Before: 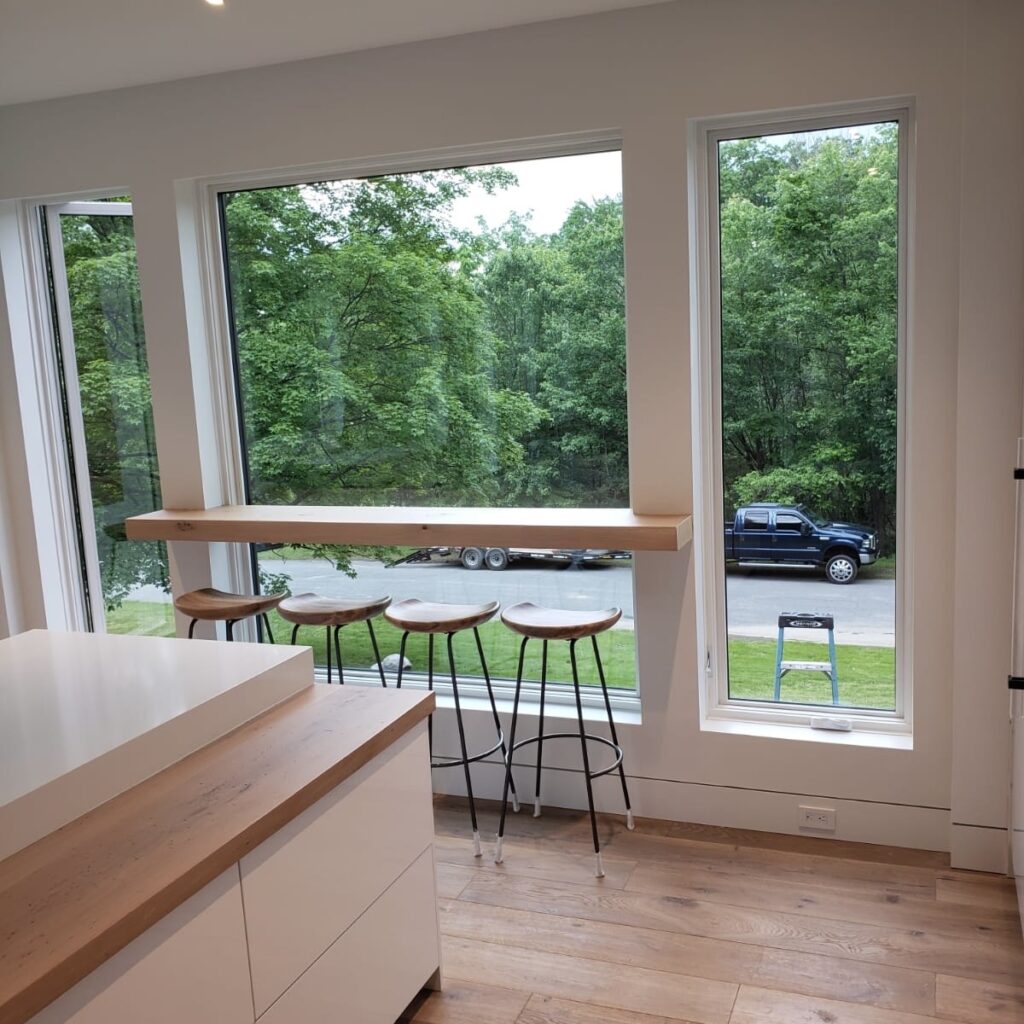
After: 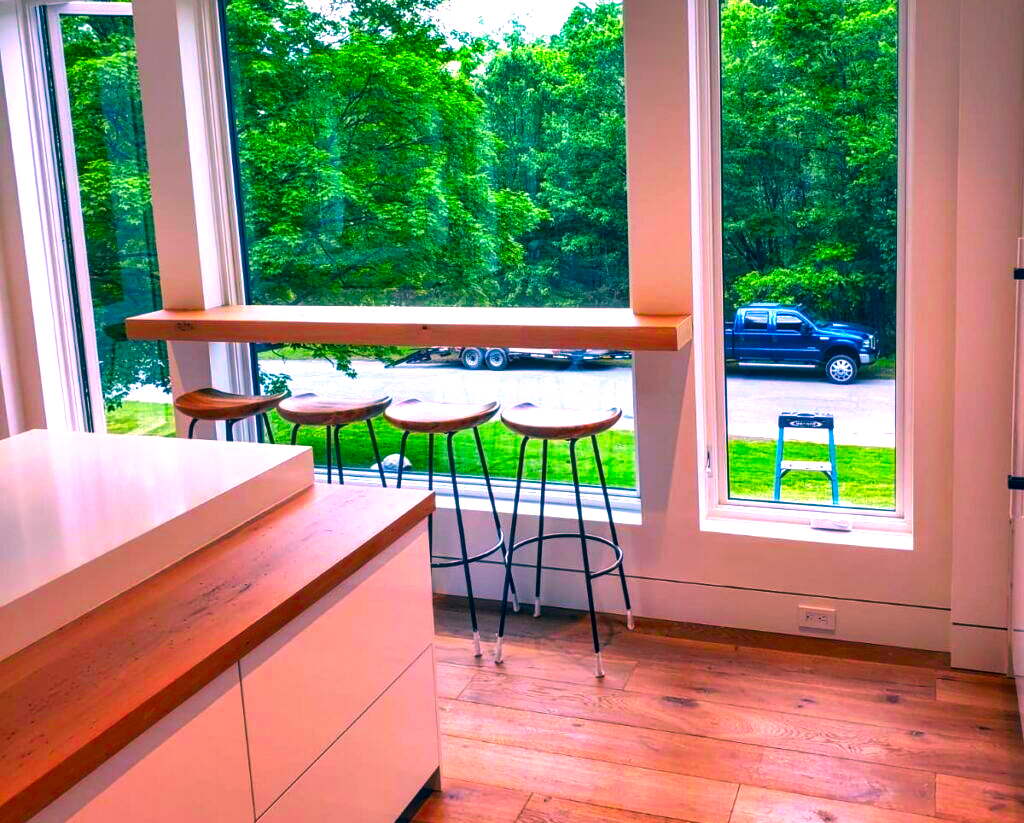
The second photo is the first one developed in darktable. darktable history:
contrast brightness saturation: saturation 0.487
color correction: highlights a* 17.05, highlights b* 0.194, shadows a* -14.82, shadows b* -14.21, saturation 1.56
crop and rotate: top 19.599%
color balance rgb: shadows lift › chroma 1.398%, shadows lift › hue 258.12°, perceptual saturation grading › global saturation 7.305%, perceptual saturation grading › shadows 3.348%, perceptual brilliance grading › global brilliance -4.758%, perceptual brilliance grading › highlights 24.968%, perceptual brilliance grading › mid-tones 7.303%, perceptual brilliance grading › shadows -4.829%, global vibrance 9.897%
shadows and highlights: shadows 43.49, white point adjustment -1.37, soften with gaussian
exposure: exposure 0.125 EV, compensate exposure bias true, compensate highlight preservation false
local contrast: detail 130%
